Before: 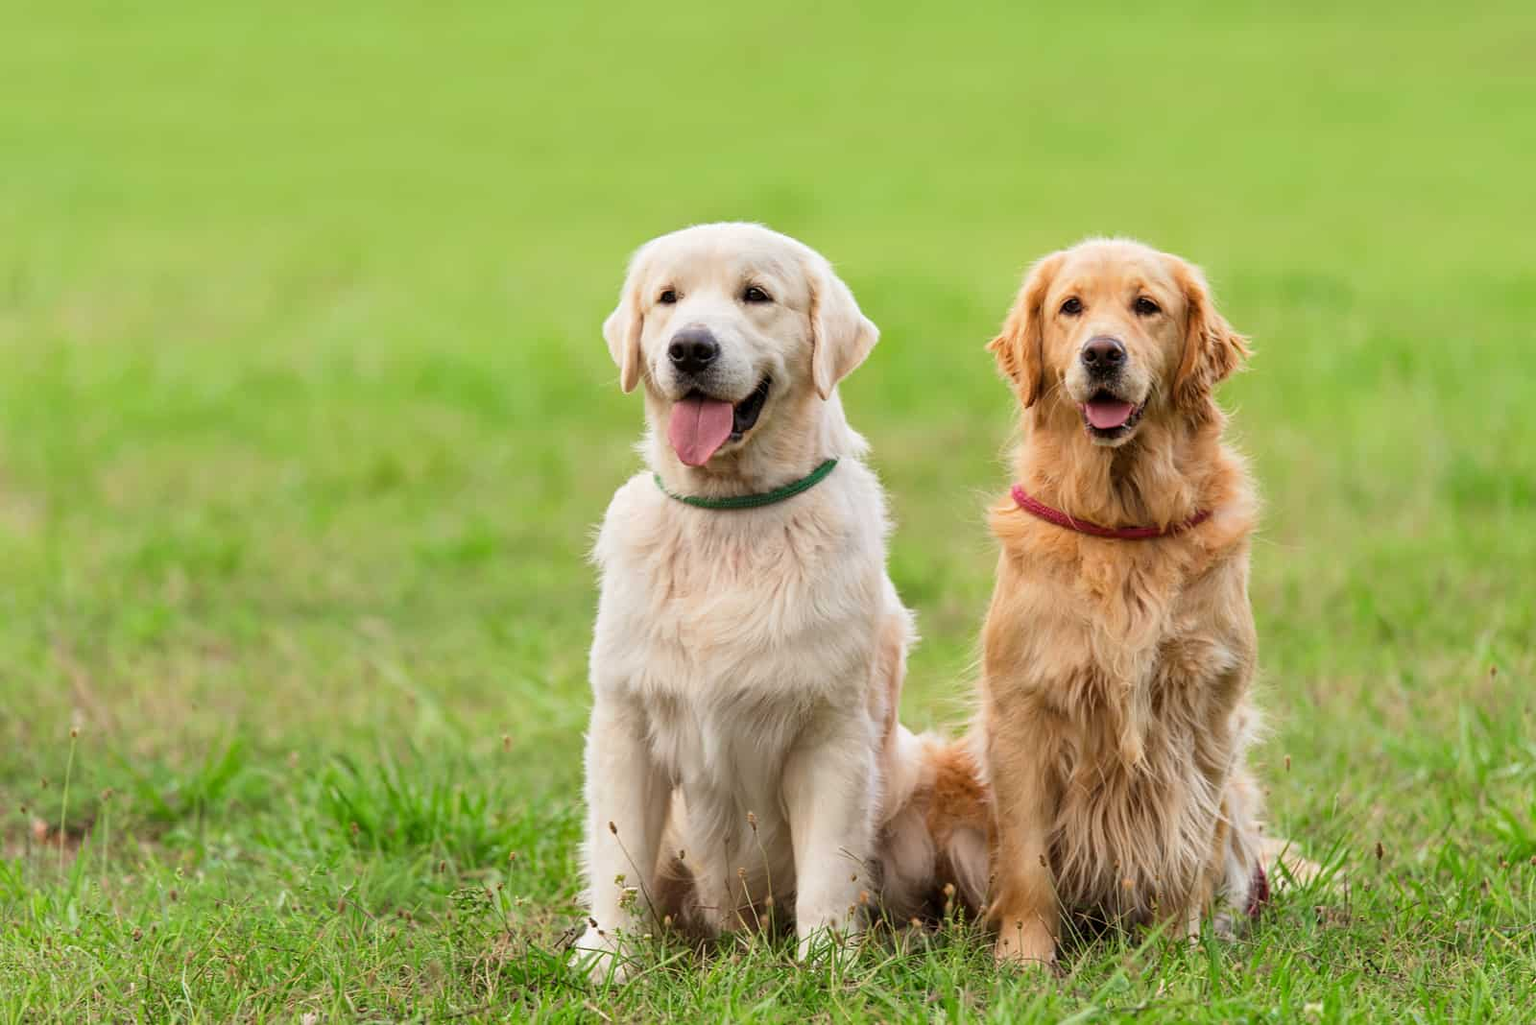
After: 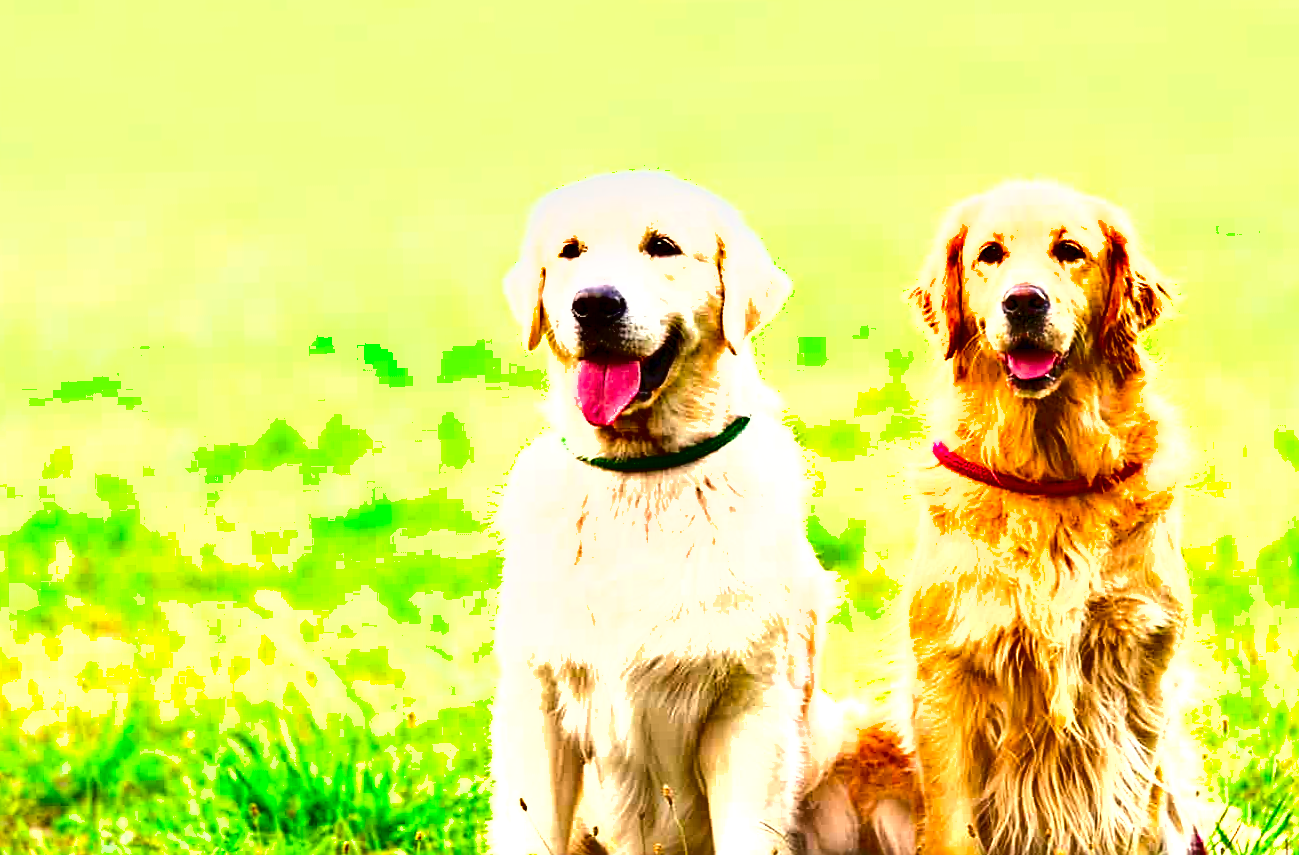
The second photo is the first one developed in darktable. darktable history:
crop and rotate: left 7.196%, top 4.574%, right 10.605%, bottom 13.178%
shadows and highlights: shadows 32.83, highlights -47.7, soften with gaussian
rotate and perspective: rotation -1°, crop left 0.011, crop right 0.989, crop top 0.025, crop bottom 0.975
color zones: curves: ch0 [(0, 0.613) (0.01, 0.613) (0.245, 0.448) (0.498, 0.529) (0.642, 0.665) (0.879, 0.777) (0.99, 0.613)]; ch1 [(0, 0) (0.143, 0) (0.286, 0) (0.429, 0) (0.571, 0) (0.714, 0) (0.857, 0)], mix -131.09%
exposure: black level correction 0, exposure 1.45 EV, compensate exposure bias true, compensate highlight preservation false
color balance rgb: perceptual saturation grading › global saturation 20%, global vibrance 20%
sharpen: on, module defaults
